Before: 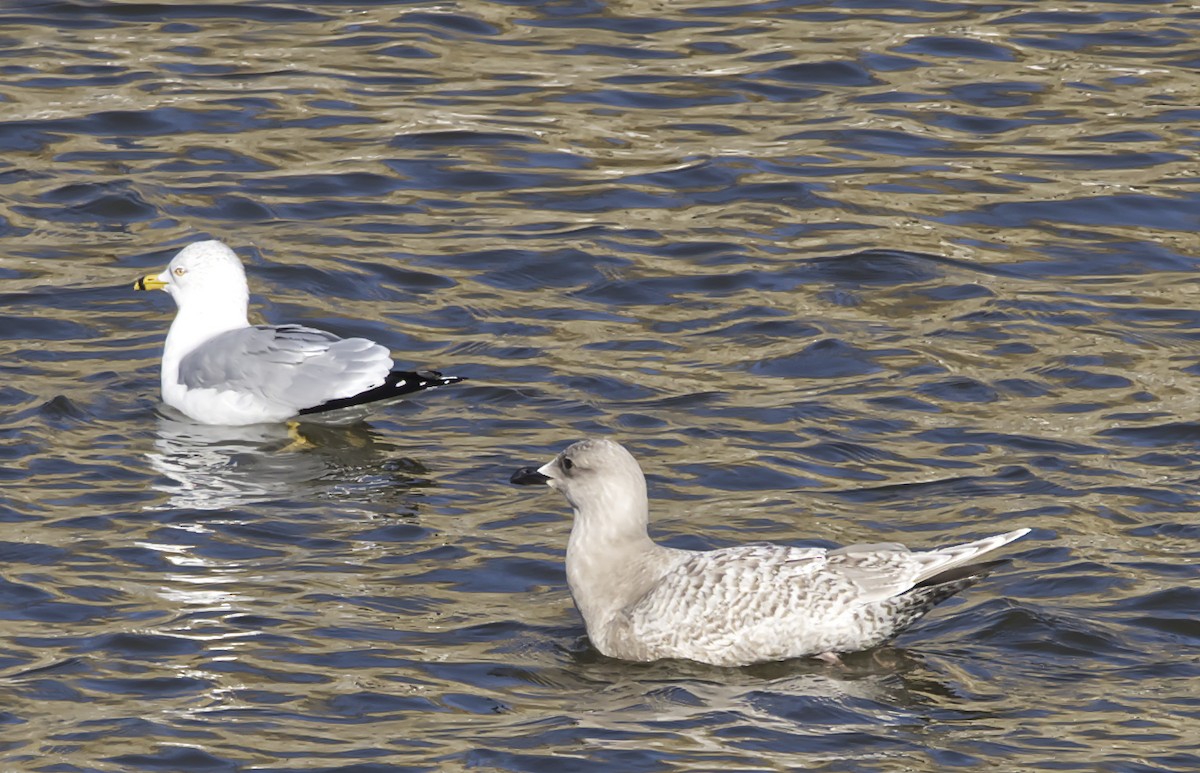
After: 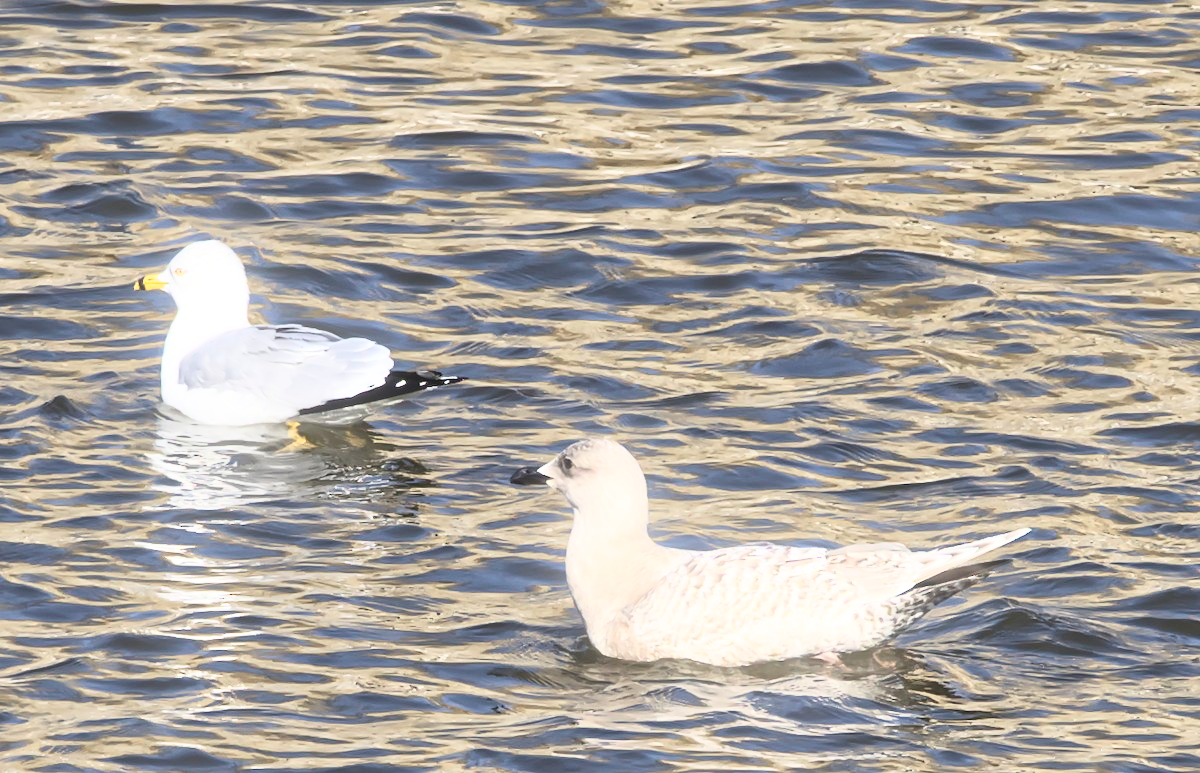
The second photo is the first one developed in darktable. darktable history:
contrast brightness saturation: contrast 0.39, brightness 0.53
bloom: size 9%, threshold 100%, strength 7%
